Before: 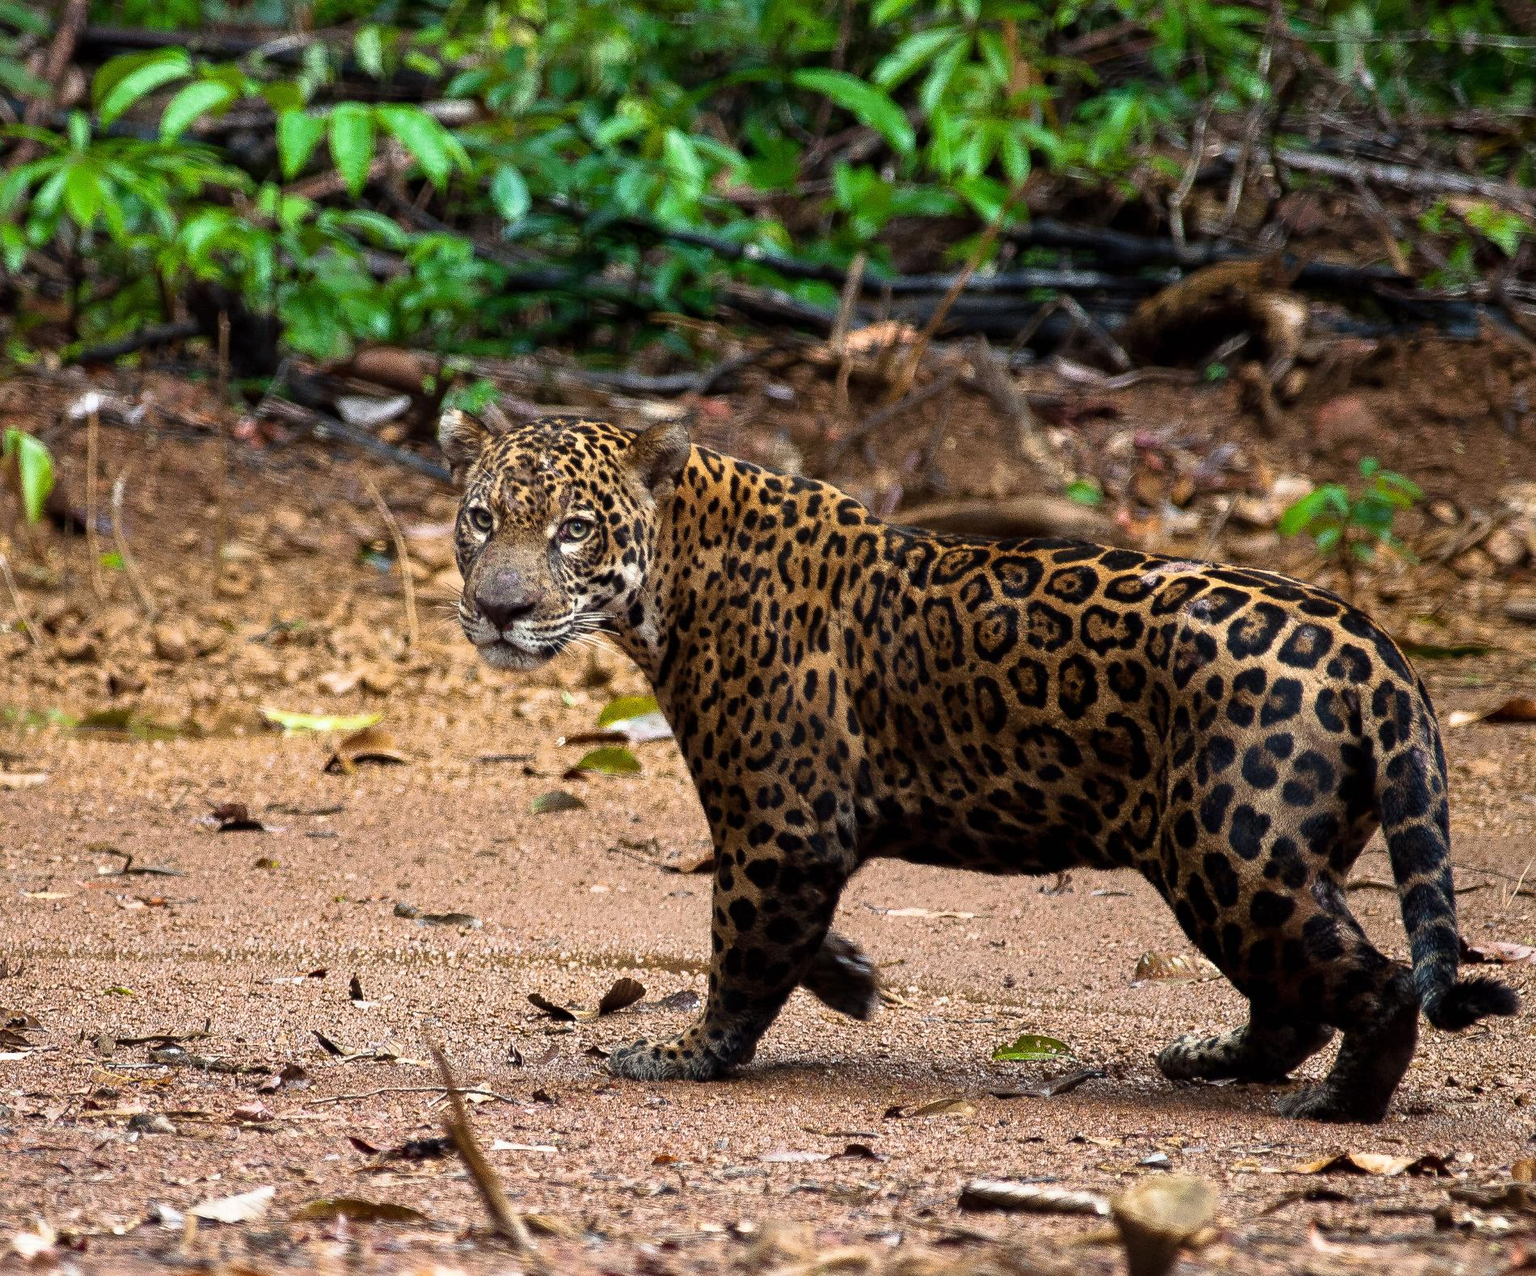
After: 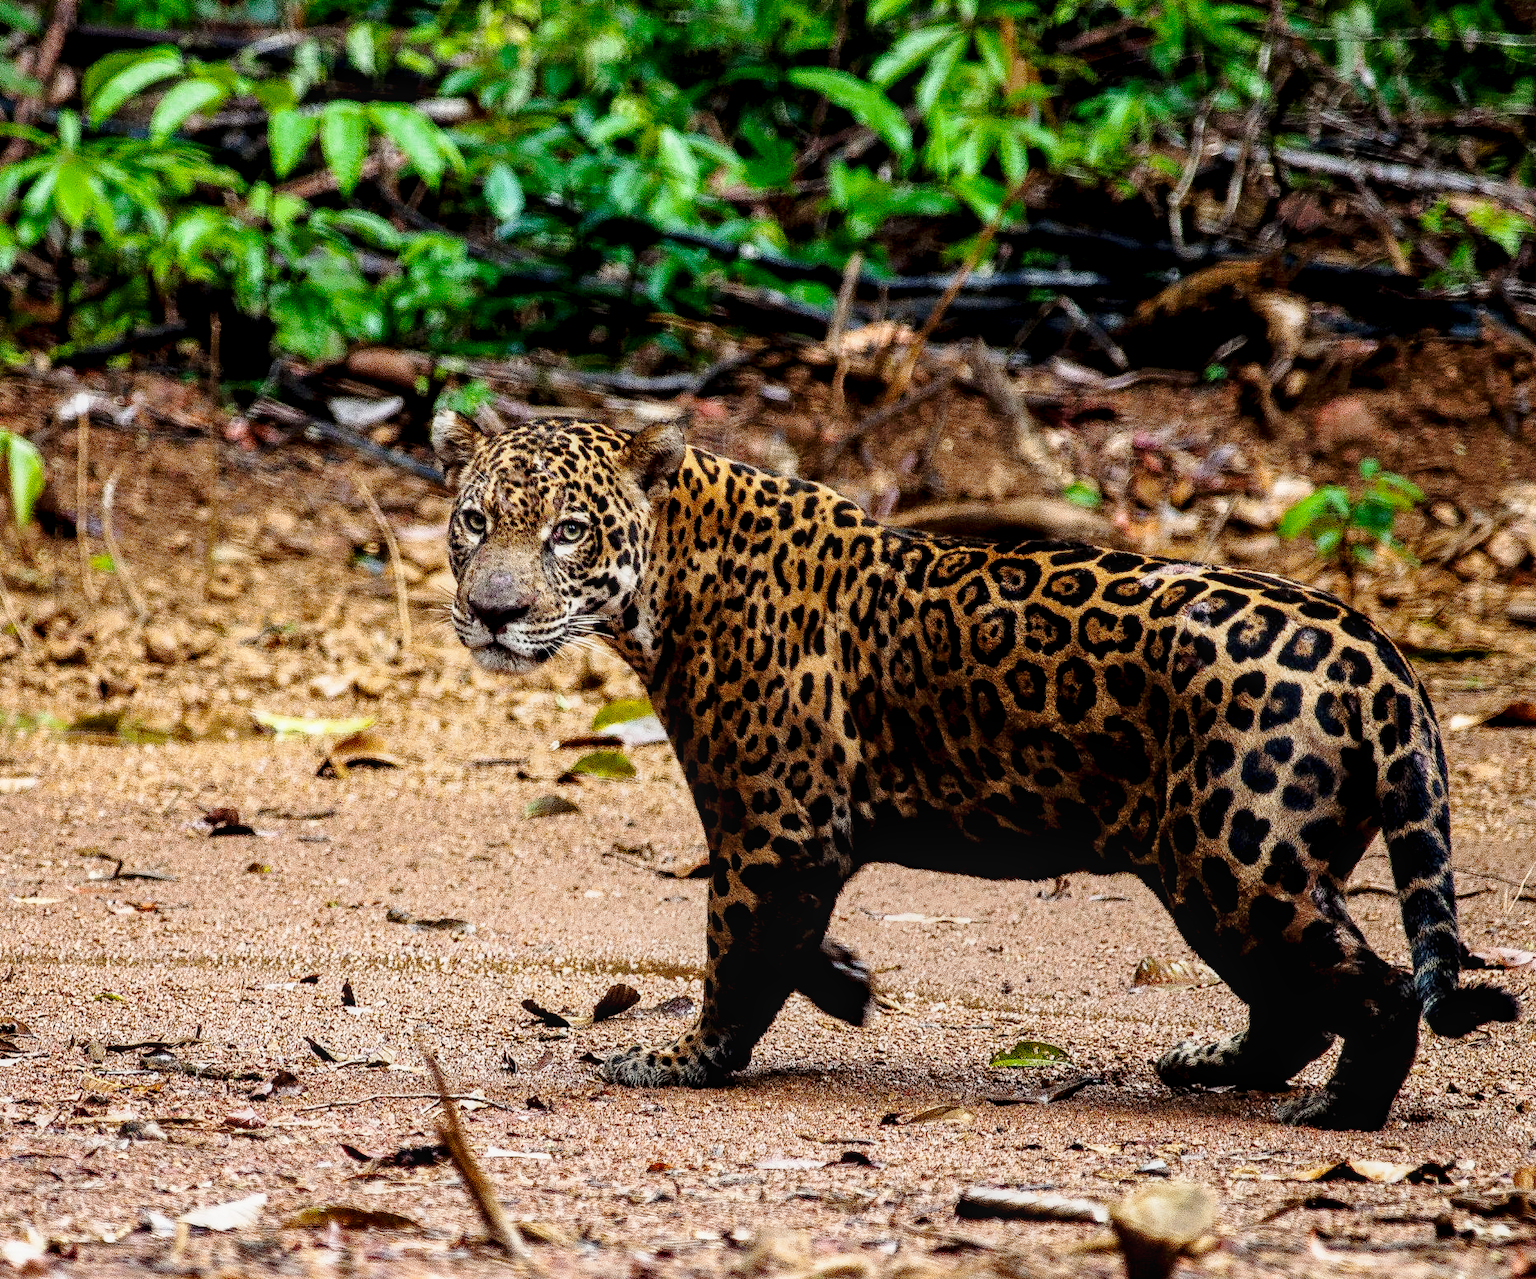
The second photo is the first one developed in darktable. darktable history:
exposure: black level correction 0.011, exposure -0.477 EV, compensate highlight preservation false
crop and rotate: left 0.783%, top 0.23%, bottom 0.295%
base curve: curves: ch0 [(0, 0) (0.028, 0.03) (0.121, 0.232) (0.46, 0.748) (0.859, 0.968) (1, 1)], preserve colors none
local contrast: on, module defaults
